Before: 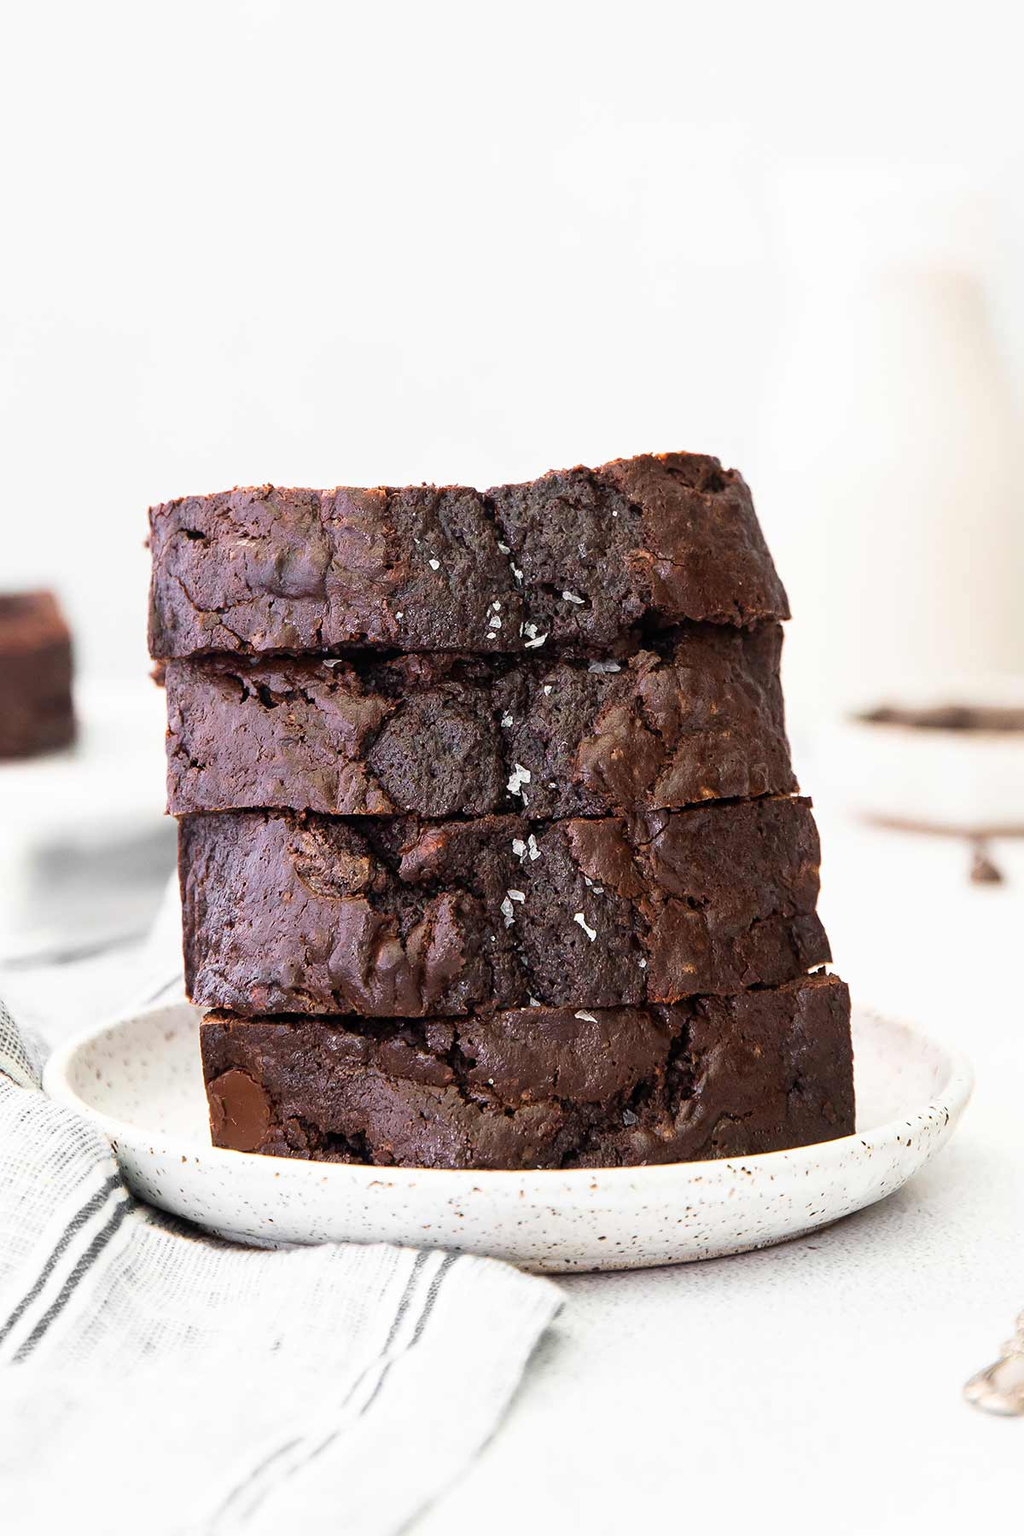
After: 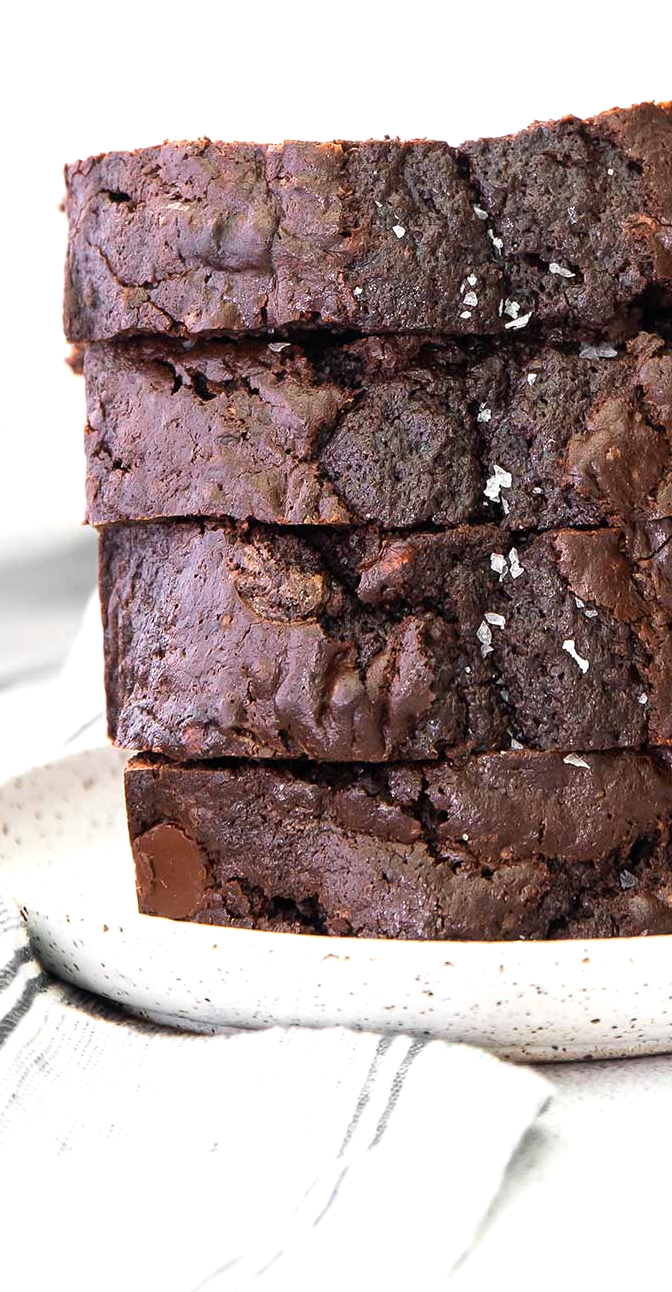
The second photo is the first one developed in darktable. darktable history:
exposure: exposure 0.288 EV, compensate exposure bias true, compensate highlight preservation false
crop: left 9.247%, top 23.902%, right 34.72%, bottom 4.301%
